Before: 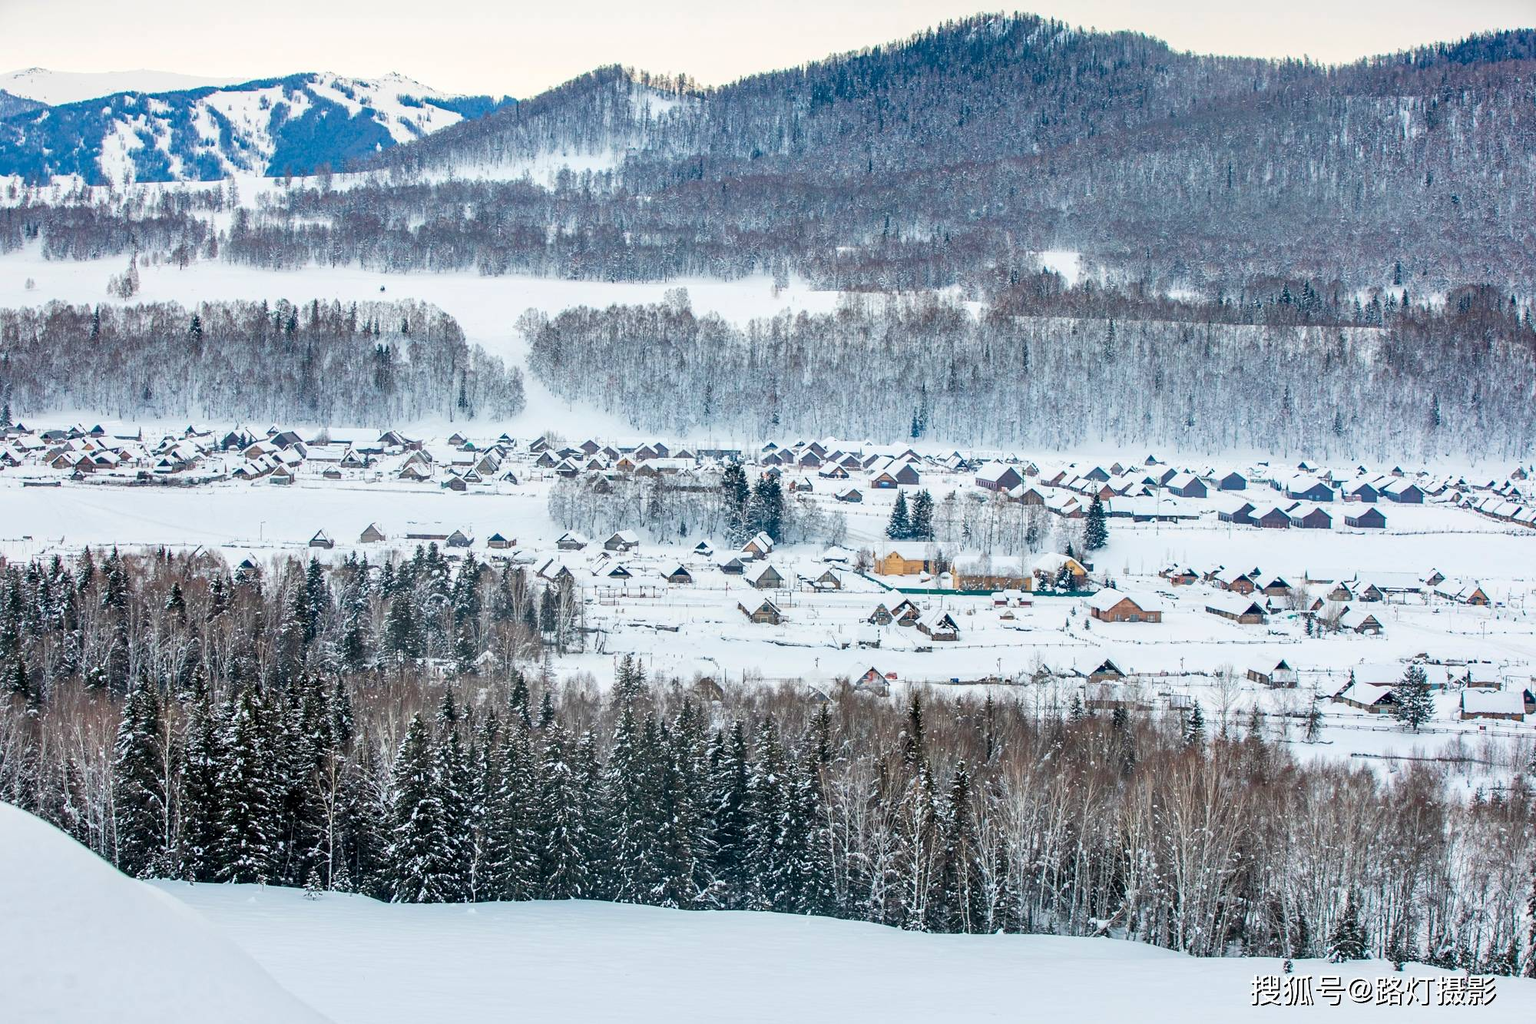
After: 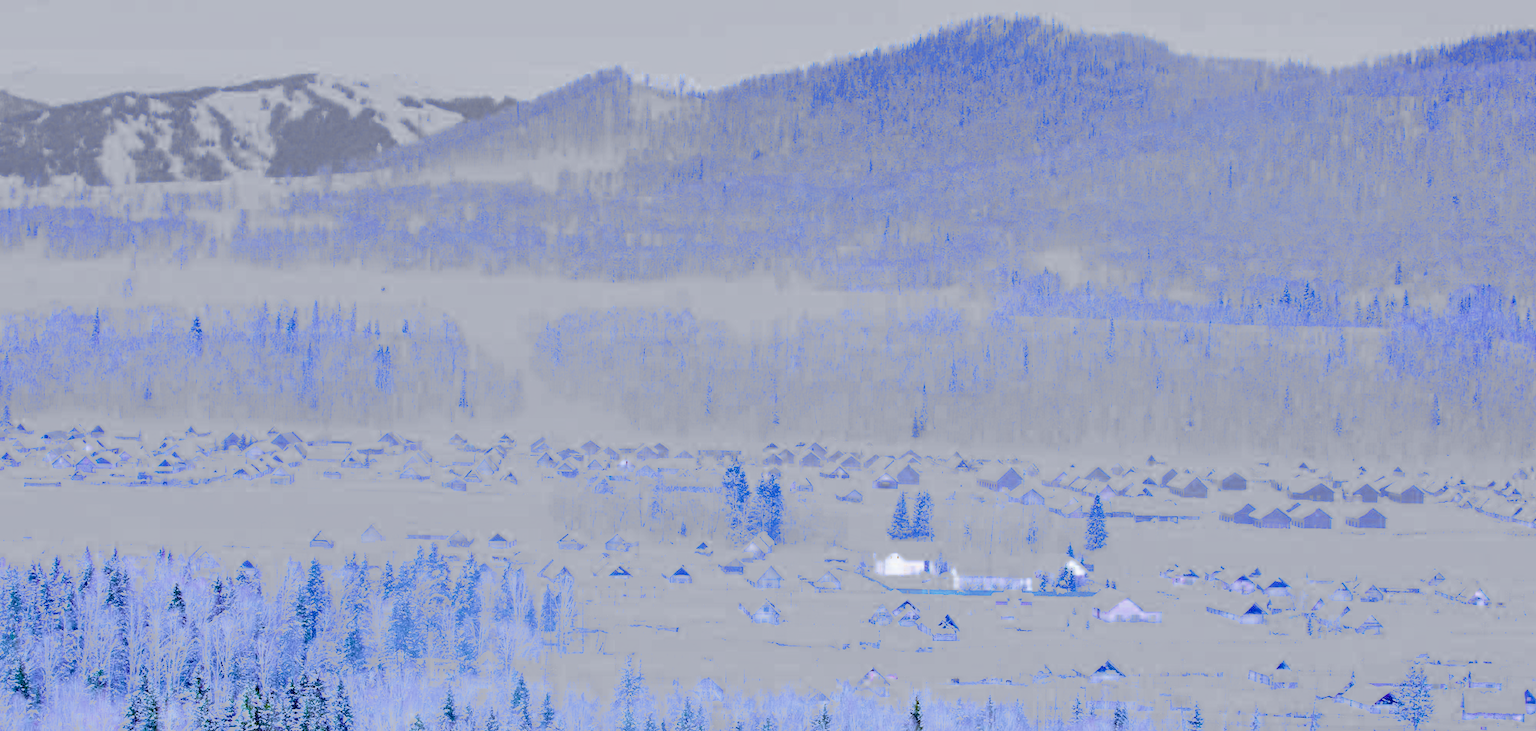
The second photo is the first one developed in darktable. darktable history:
tone equalizer: on, module defaults
filmic rgb: middle gray luminance 2.5%, black relative exposure -10 EV, white relative exposure 7 EV, threshold 6 EV, dynamic range scaling 10%, target black luminance 0%, hardness 3.19, latitude 44.39%, contrast 0.682, highlights saturation mix 5%, shadows ↔ highlights balance 13.63%, add noise in highlights 0, color science v3 (2019), use custom middle-gray values true, iterations of high-quality reconstruction 0, contrast in highlights soft, enable highlight reconstruction true
white balance: red 0.766, blue 1.537
crop: bottom 28.576%
exposure: black level correction 0.001, exposure 1.3 EV, compensate highlight preservation false
